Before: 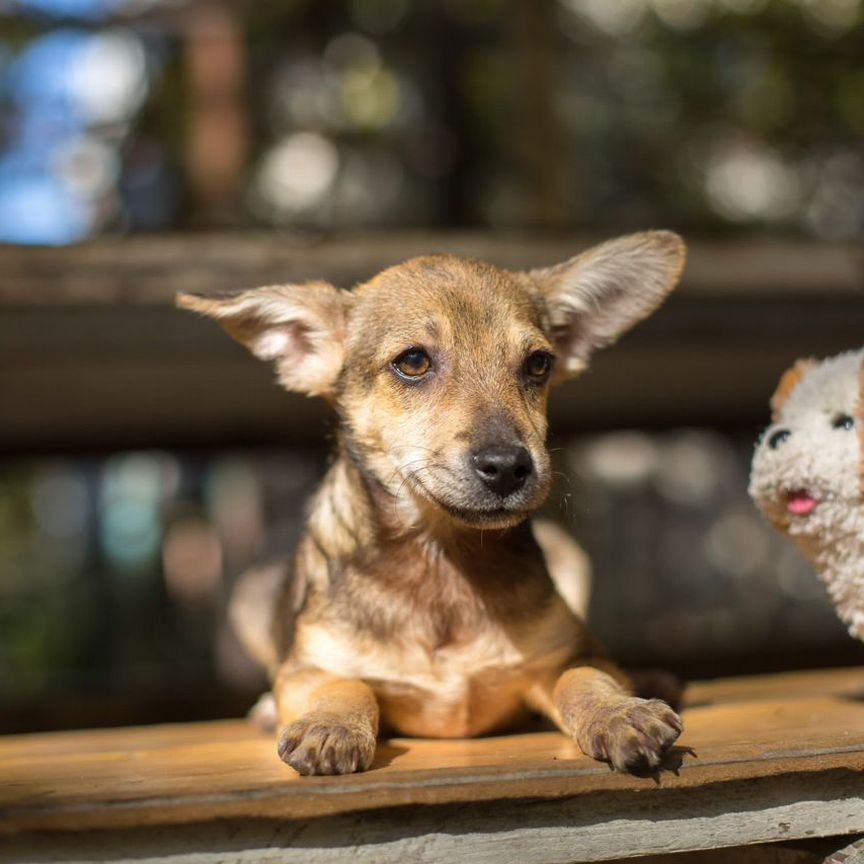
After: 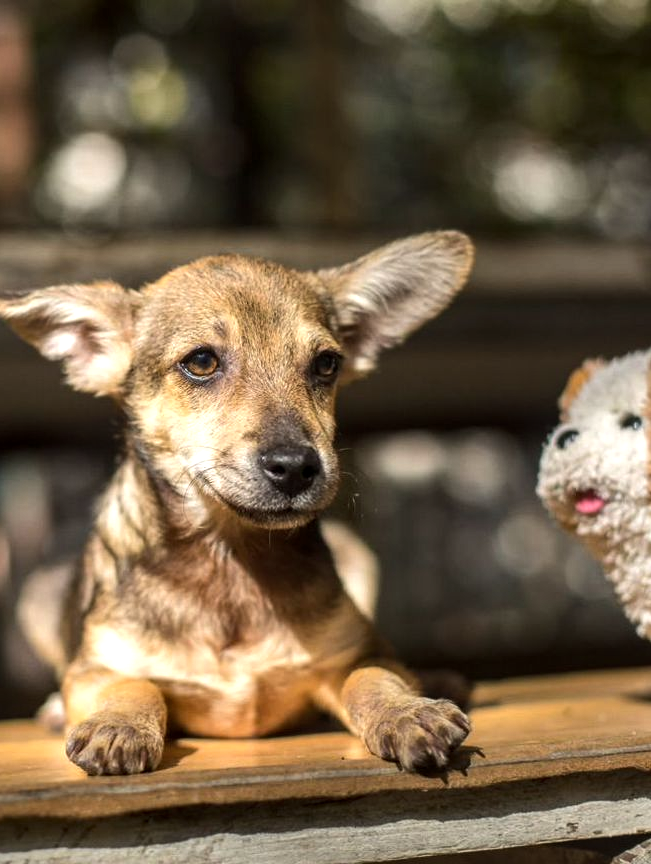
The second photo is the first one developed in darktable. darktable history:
tone equalizer: -8 EV -0.417 EV, -7 EV -0.389 EV, -6 EV -0.333 EV, -5 EV -0.222 EV, -3 EV 0.222 EV, -2 EV 0.333 EV, -1 EV 0.389 EV, +0 EV 0.417 EV, edges refinement/feathering 500, mask exposure compensation -1.57 EV, preserve details no
crop and rotate: left 24.6%
local contrast: on, module defaults
